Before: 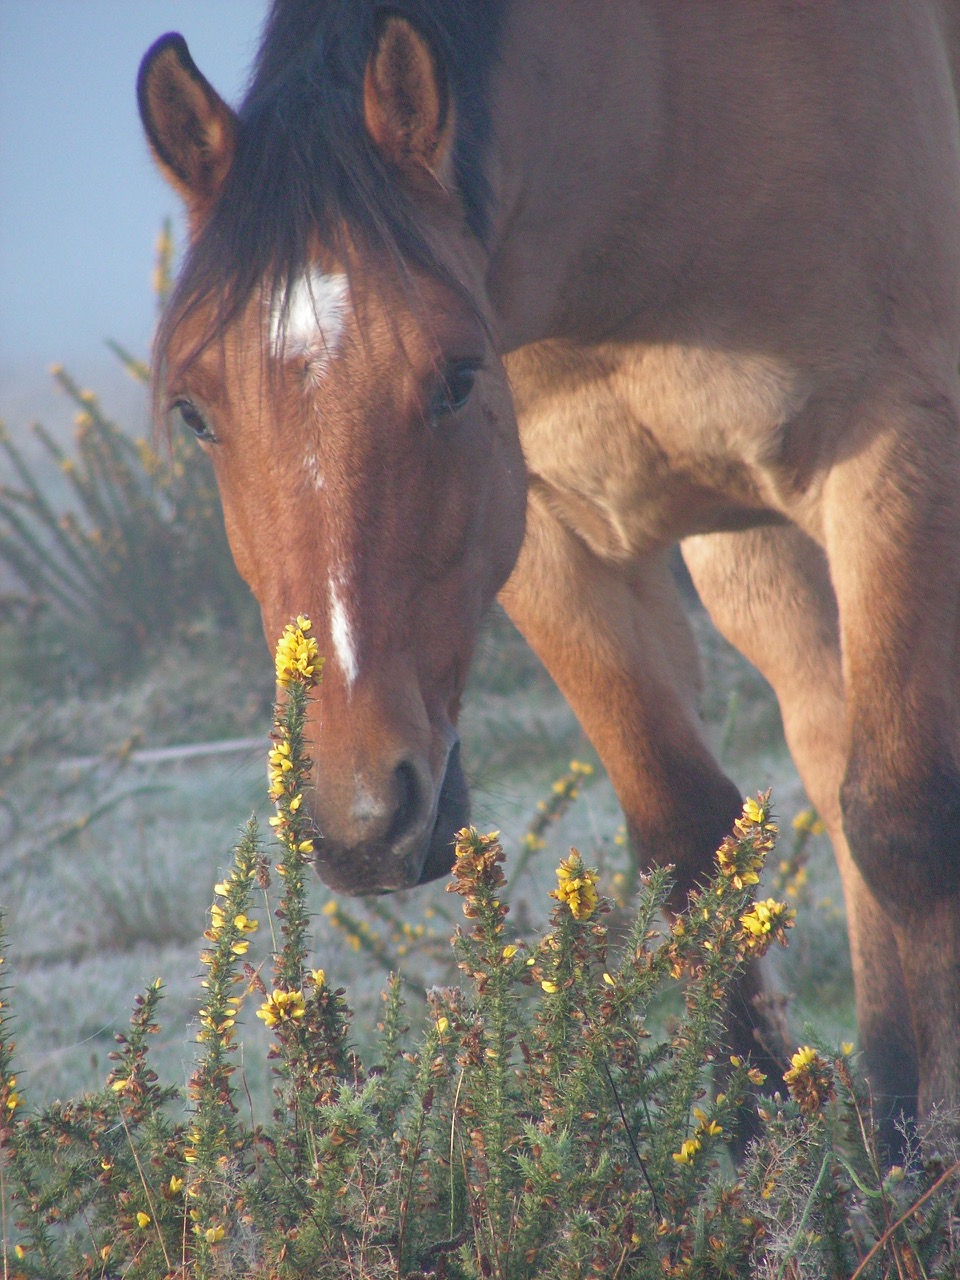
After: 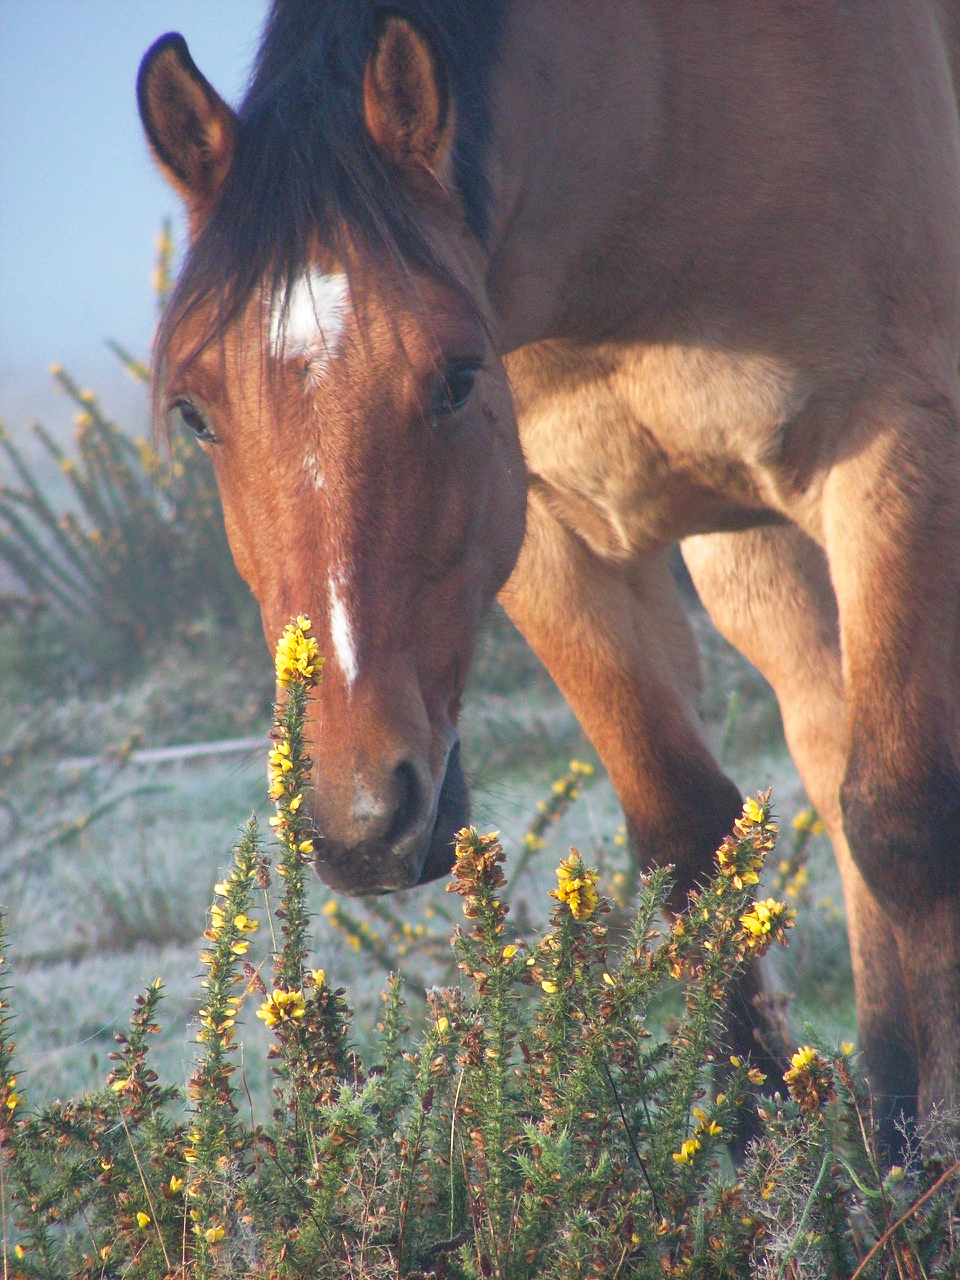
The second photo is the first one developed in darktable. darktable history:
tone curve: curves: ch0 [(0, 0) (0.003, 0.036) (0.011, 0.04) (0.025, 0.042) (0.044, 0.052) (0.069, 0.066) (0.1, 0.085) (0.136, 0.106) (0.177, 0.144) (0.224, 0.188) (0.277, 0.241) (0.335, 0.307) (0.399, 0.382) (0.468, 0.466) (0.543, 0.56) (0.623, 0.672) (0.709, 0.772) (0.801, 0.876) (0.898, 0.949) (1, 1)], preserve colors none
